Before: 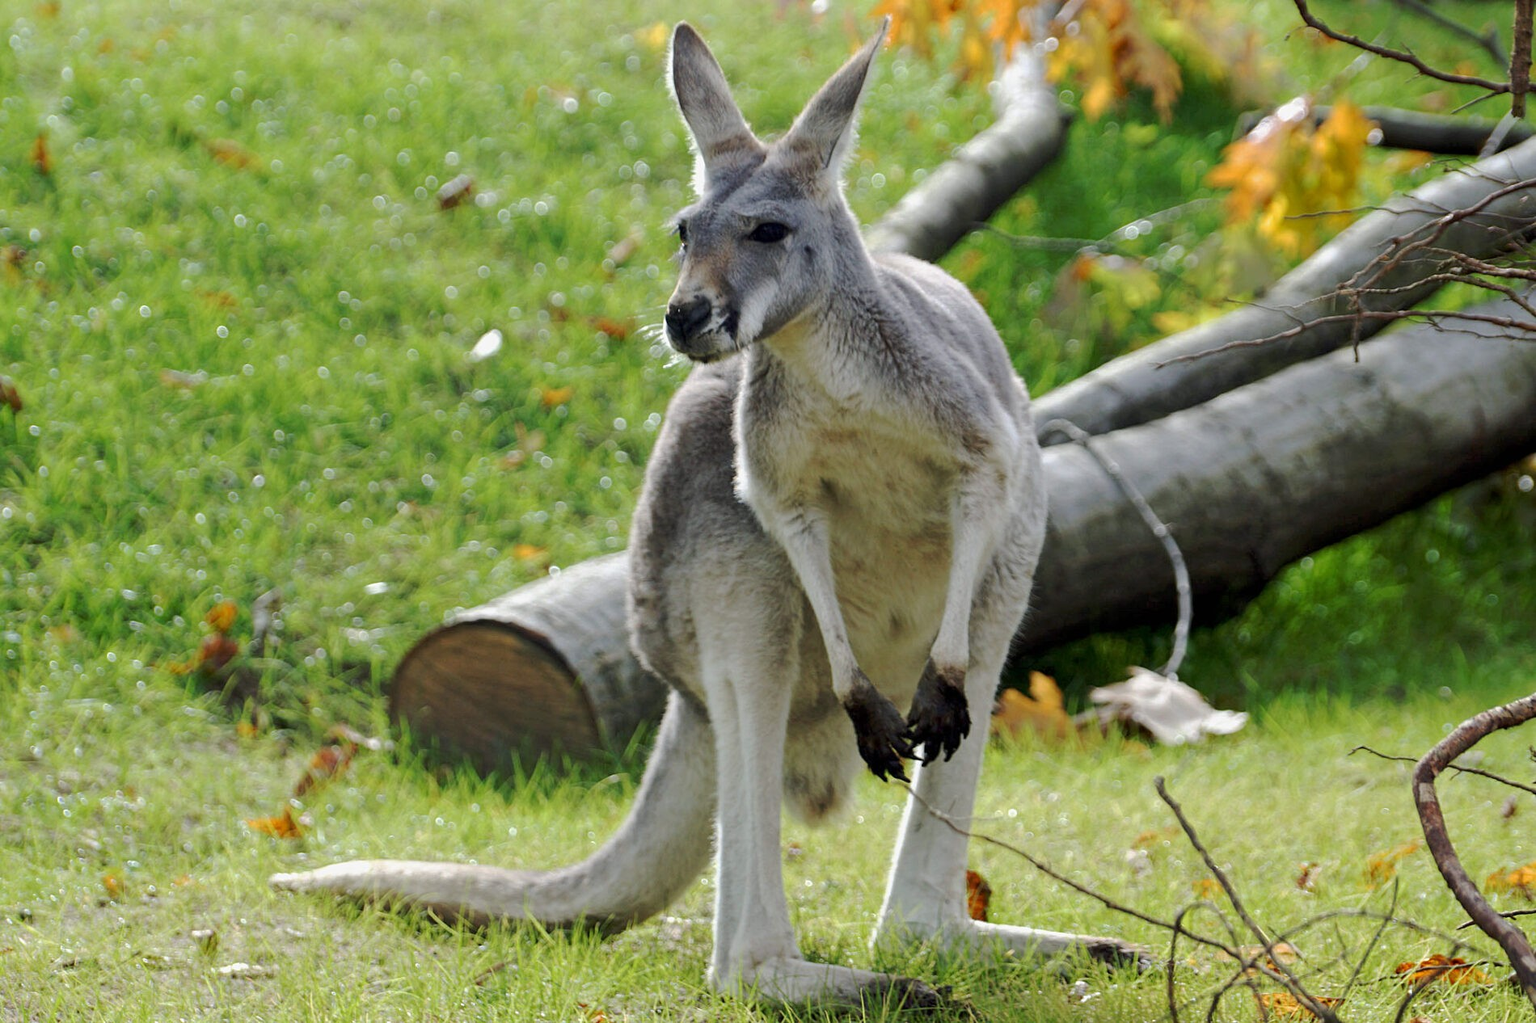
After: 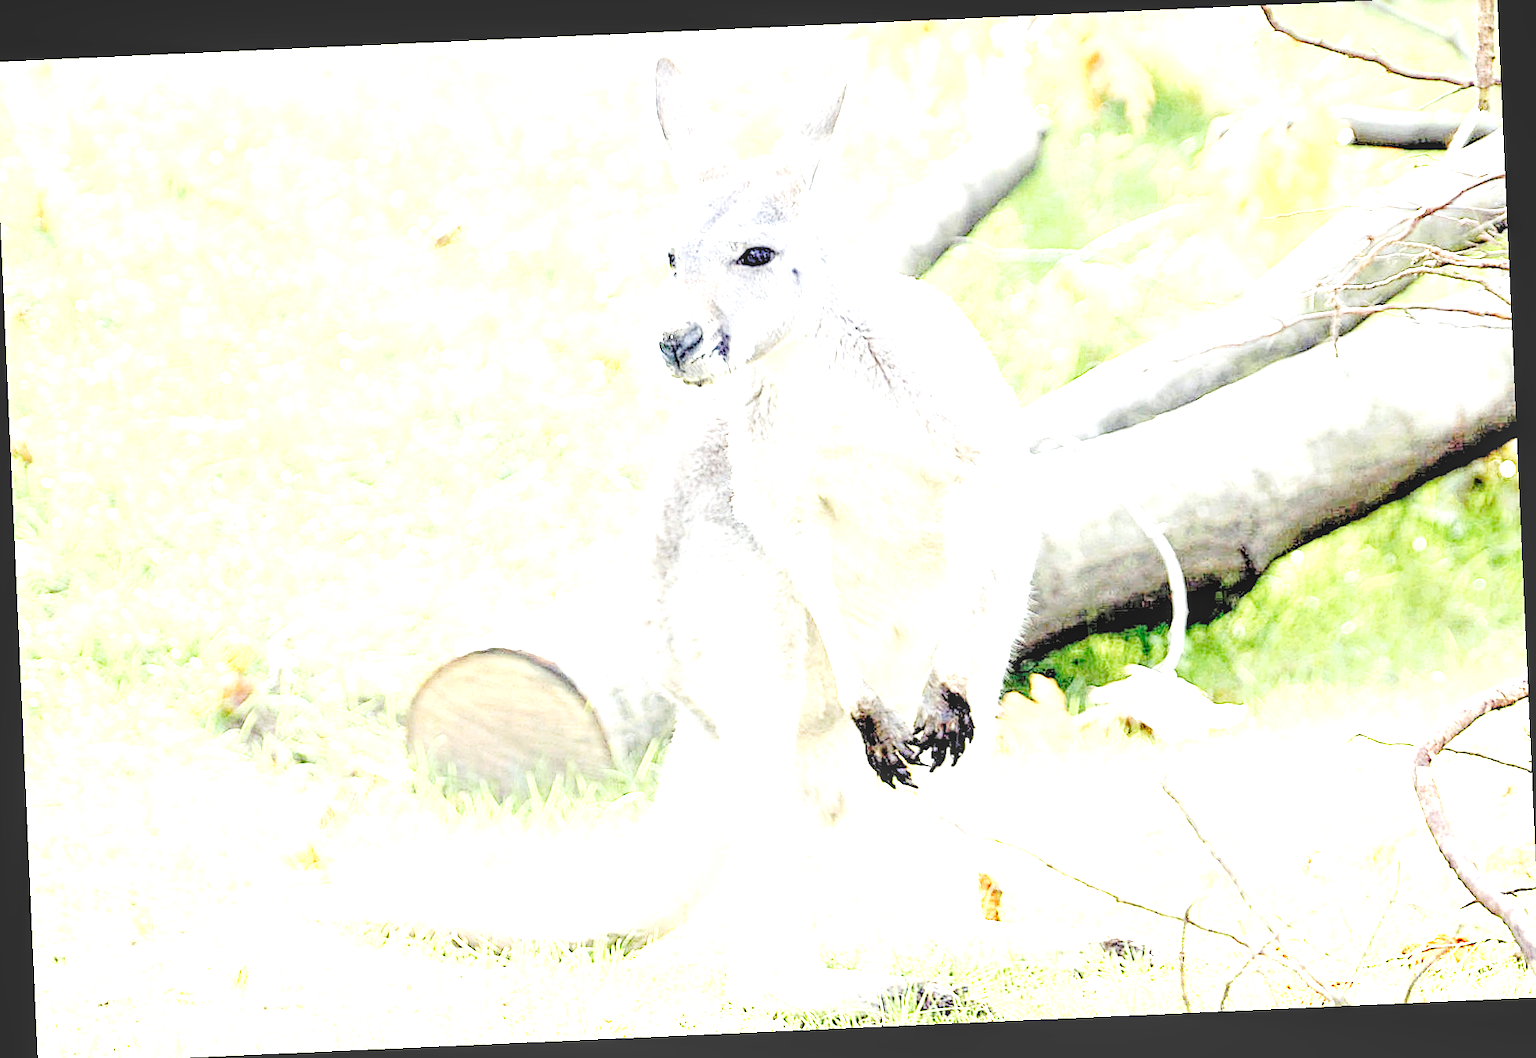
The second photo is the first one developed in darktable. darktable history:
crop: left 0.434%, top 0.485%, right 0.244%, bottom 0.386%
sharpen: on, module defaults
exposure: black level correction 0, exposure 4 EV, compensate exposure bias true, compensate highlight preservation false
rgb levels: levels [[0.029, 0.461, 0.922], [0, 0.5, 1], [0, 0.5, 1]]
rotate and perspective: rotation -2.56°, automatic cropping off
local contrast: on, module defaults
base curve: curves: ch0 [(0, 0.007) (0.028, 0.063) (0.121, 0.311) (0.46, 0.743) (0.859, 0.957) (1, 1)], preserve colors none
